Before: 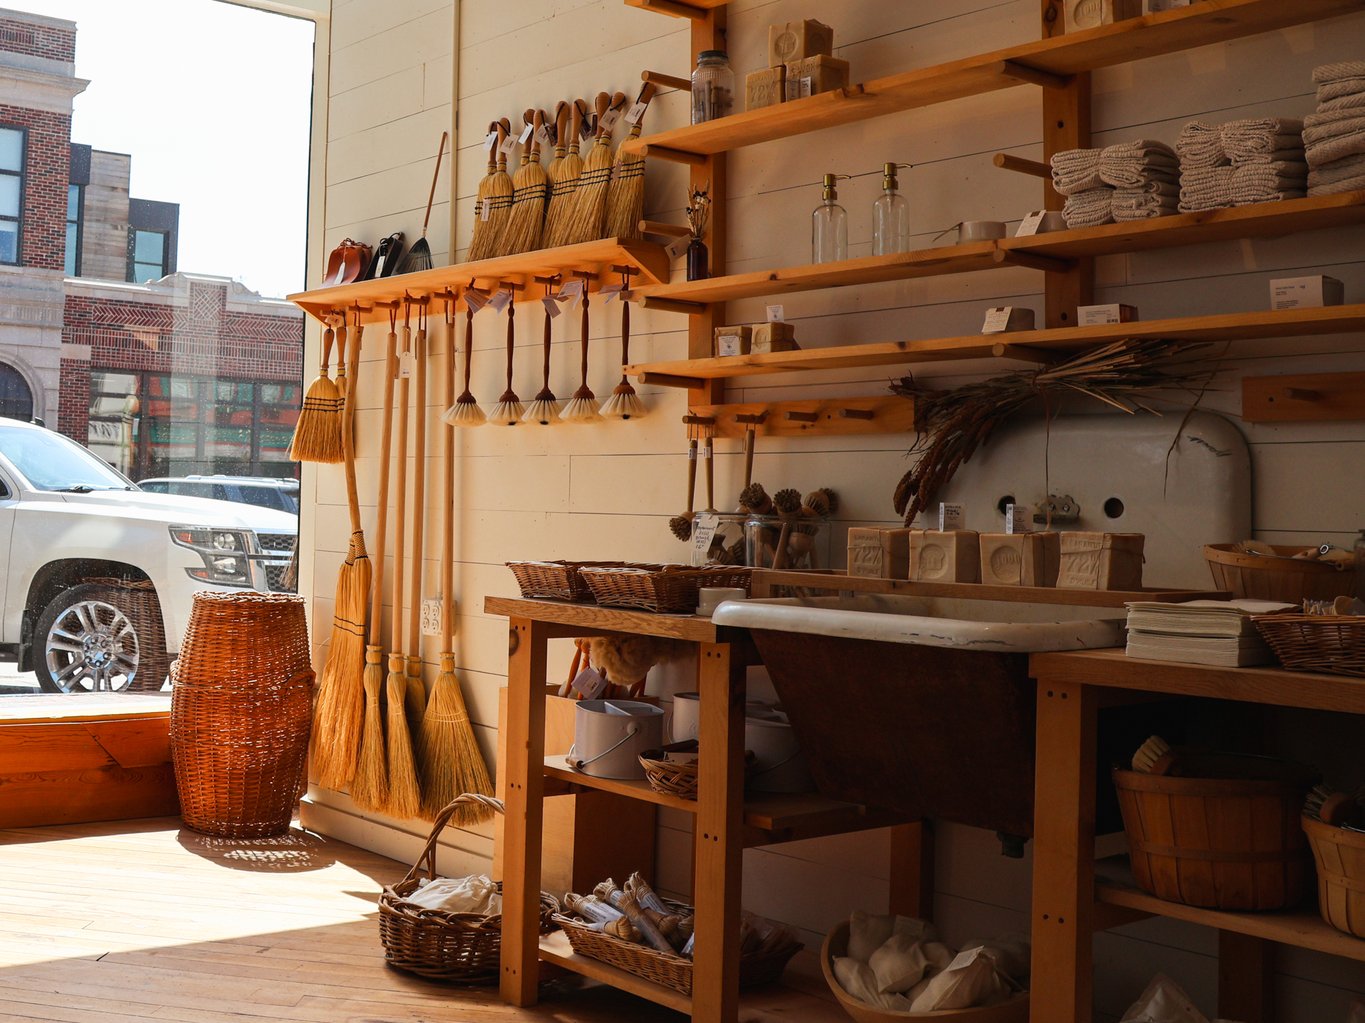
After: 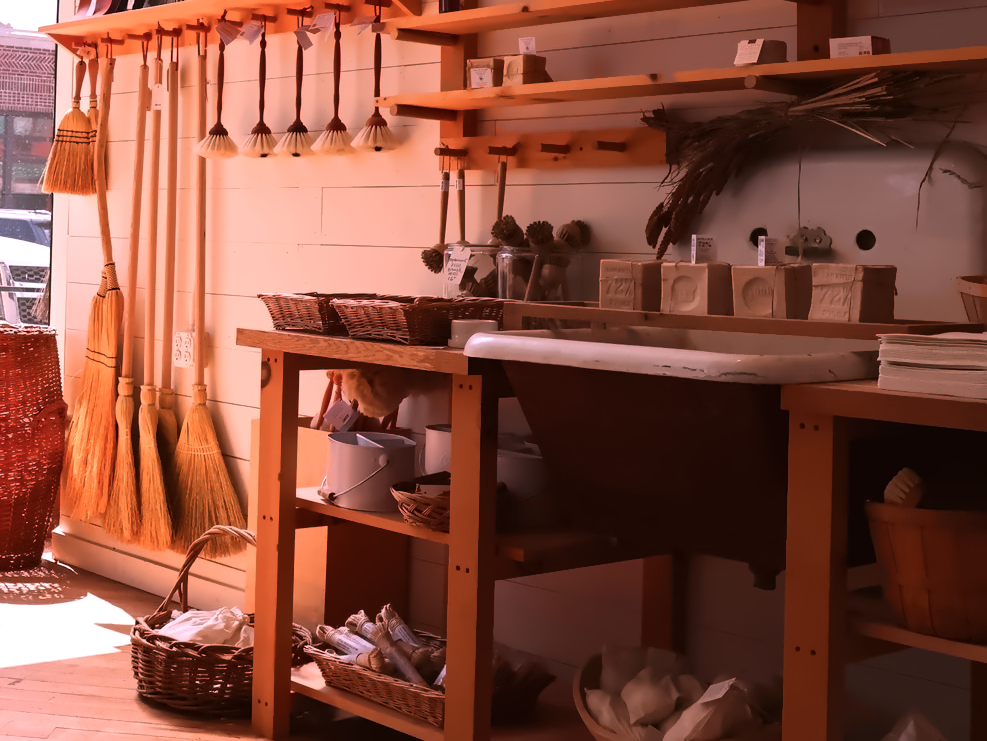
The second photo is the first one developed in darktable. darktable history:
denoise (profiled): patch size 2, strength 4, preserve shadows 1.02, bias correction -0.395, scattering 0.3, a [0, 0, 0]
exposure: exposure 0.05 EV
tone equalizer: -8 EV 0.02 EV, -7 EV 0.137 EV, -6 EV 0.249 EV, -5 EV 0.199 EV, -4 EV 0.104 EV, -3 EV 0.307 EV, -2 EV 0.428 EV, -1 EV 0.391 EV, +0 EV 0.398 EV, mask contrast compensation 0.05 EV
color equalizer: on, module defaults
color correction: highlights a* 19.89, highlights b* -8.27, shadows a* 2.46, shadows b* 1.79
crop: left 18.177%, top 26.287%, right 9.468%, bottom 1.247%
